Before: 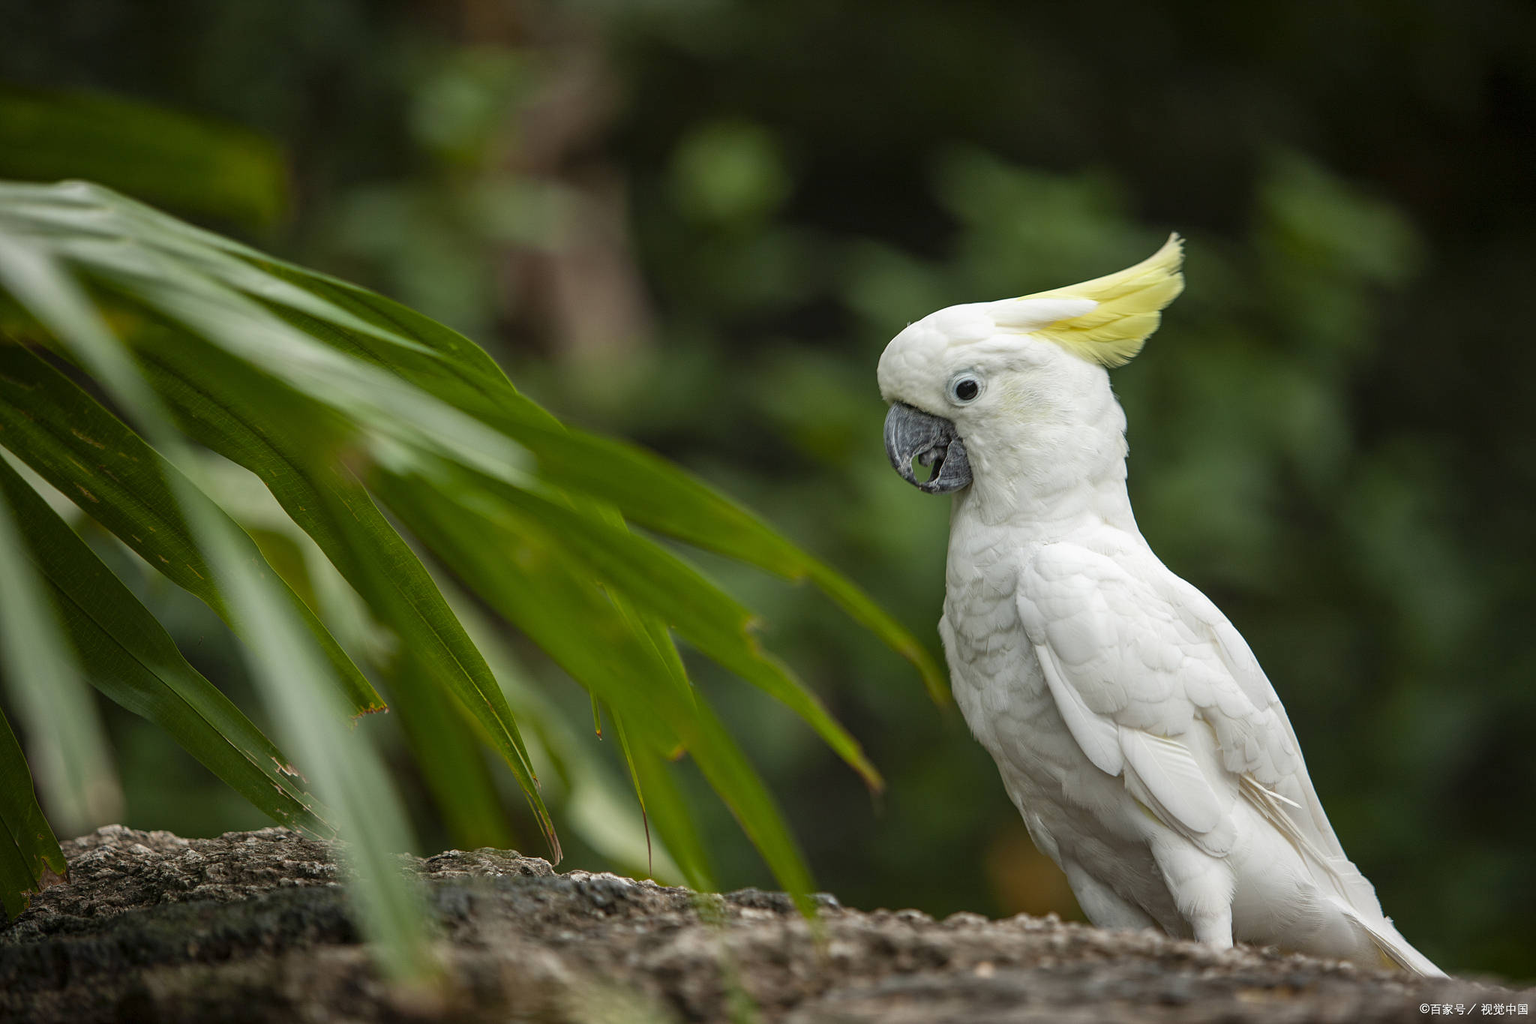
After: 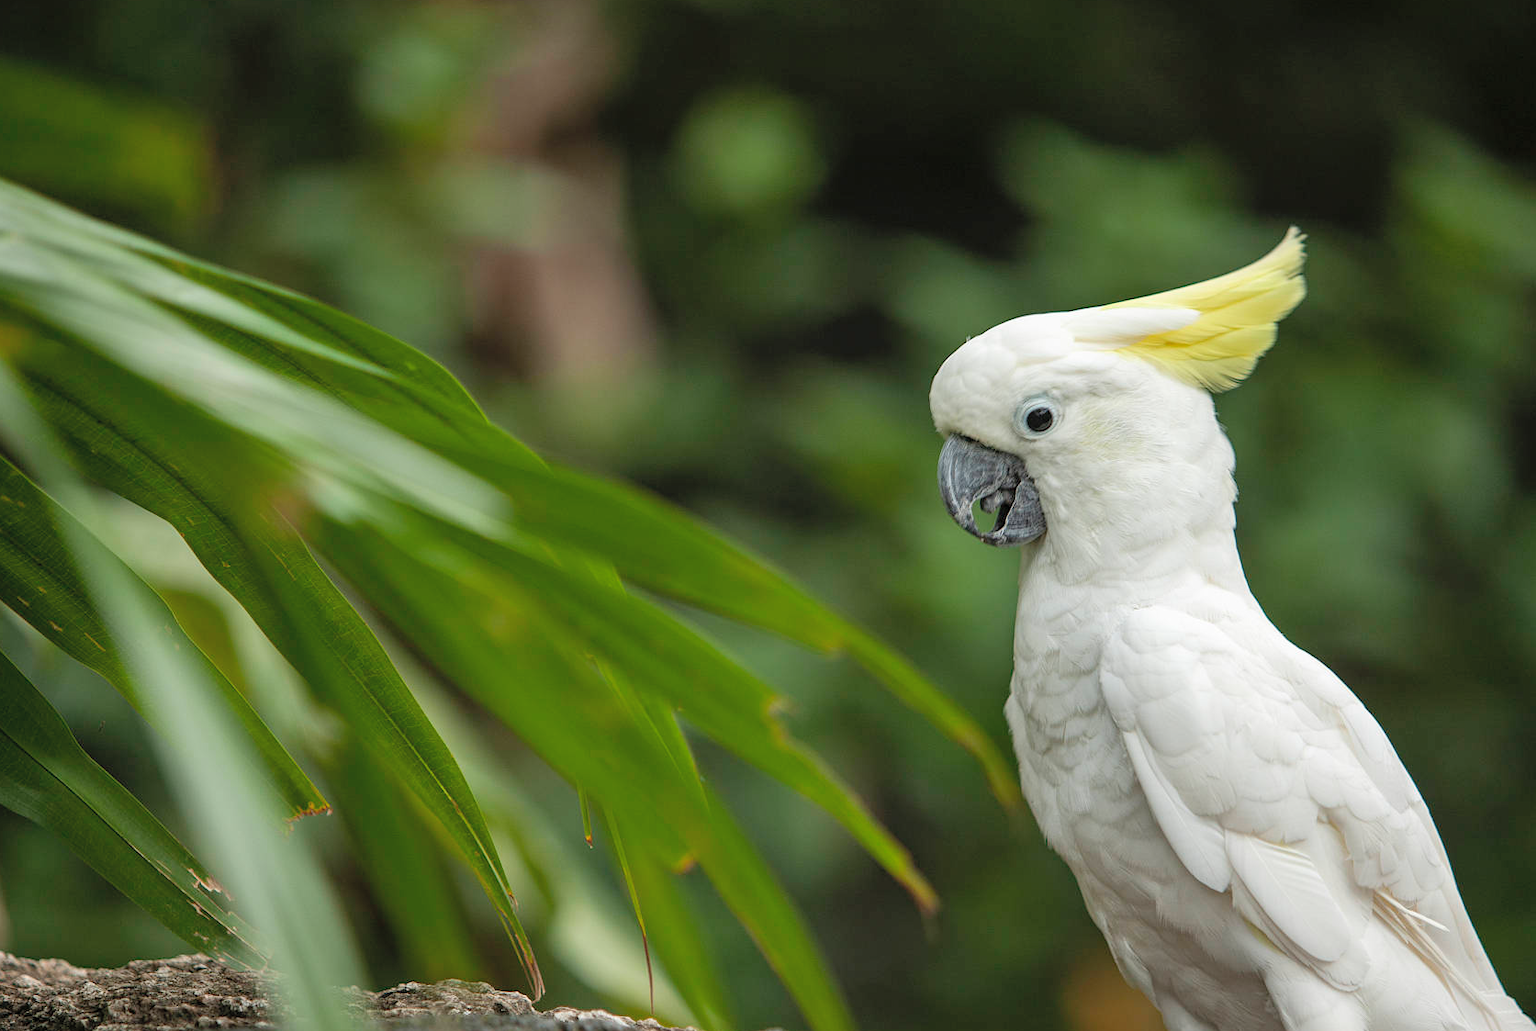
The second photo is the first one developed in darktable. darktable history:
contrast brightness saturation: brightness 0.144
crop and rotate: left 7.668%, top 4.651%, right 10.63%, bottom 13.031%
tone equalizer: edges refinement/feathering 500, mask exposure compensation -1.57 EV, preserve details no
